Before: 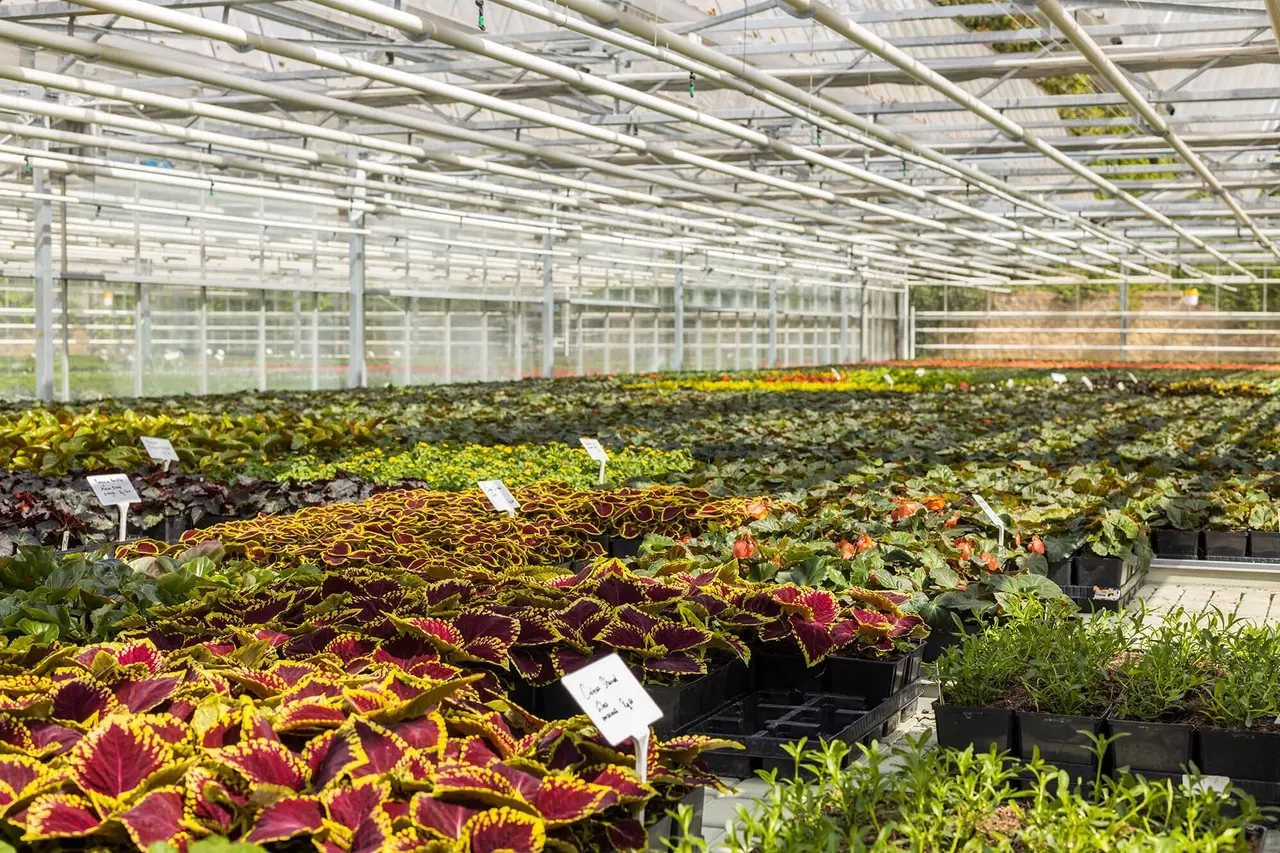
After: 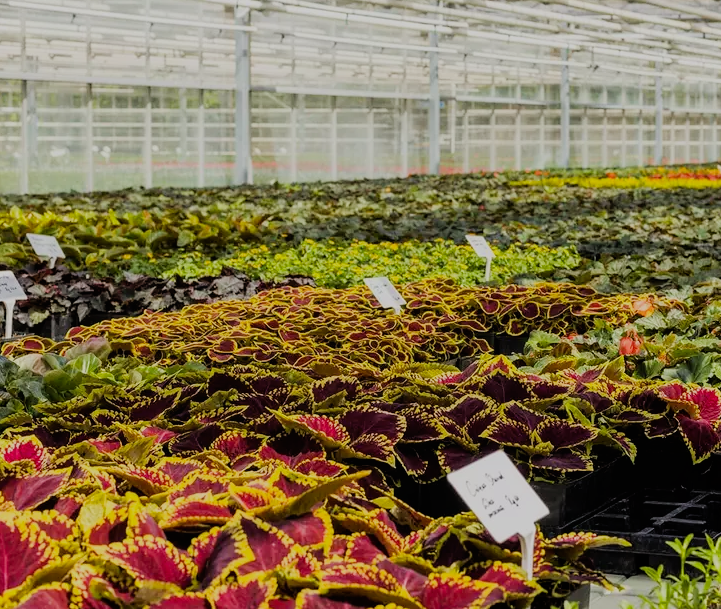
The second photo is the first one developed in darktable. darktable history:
color correction: saturation 1.1
filmic rgb: black relative exposure -6.82 EV, white relative exposure 5.89 EV, hardness 2.71
crop: left 8.966%, top 23.852%, right 34.699%, bottom 4.703%
local contrast: mode bilateral grid, contrast 100, coarseness 100, detail 94%, midtone range 0.2
